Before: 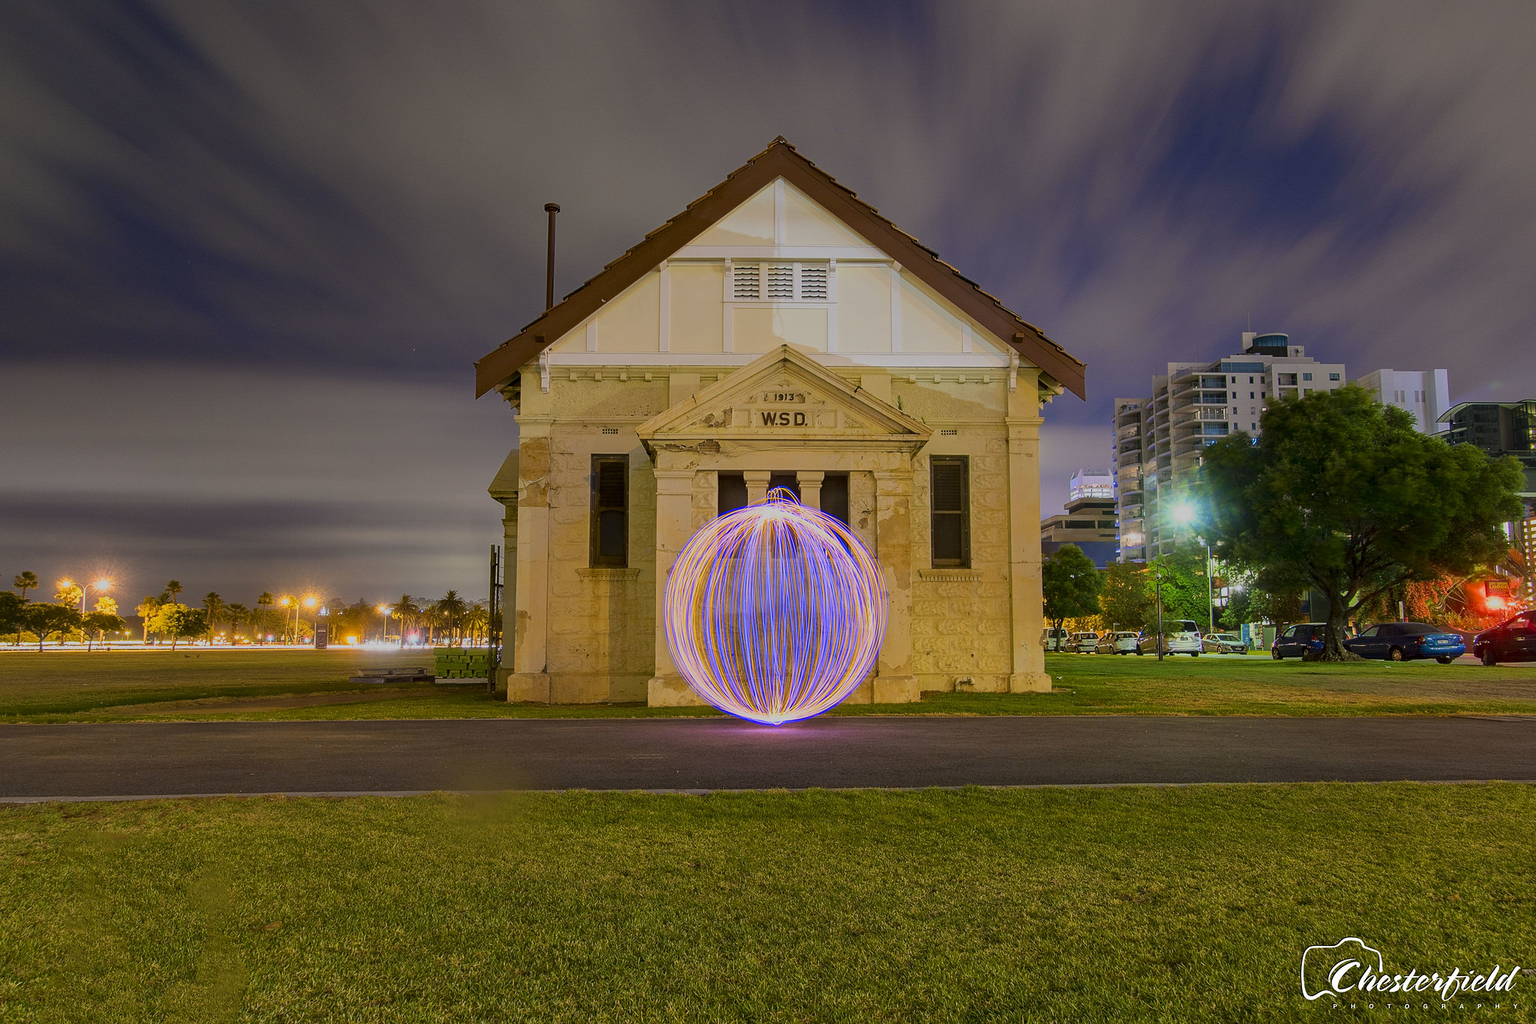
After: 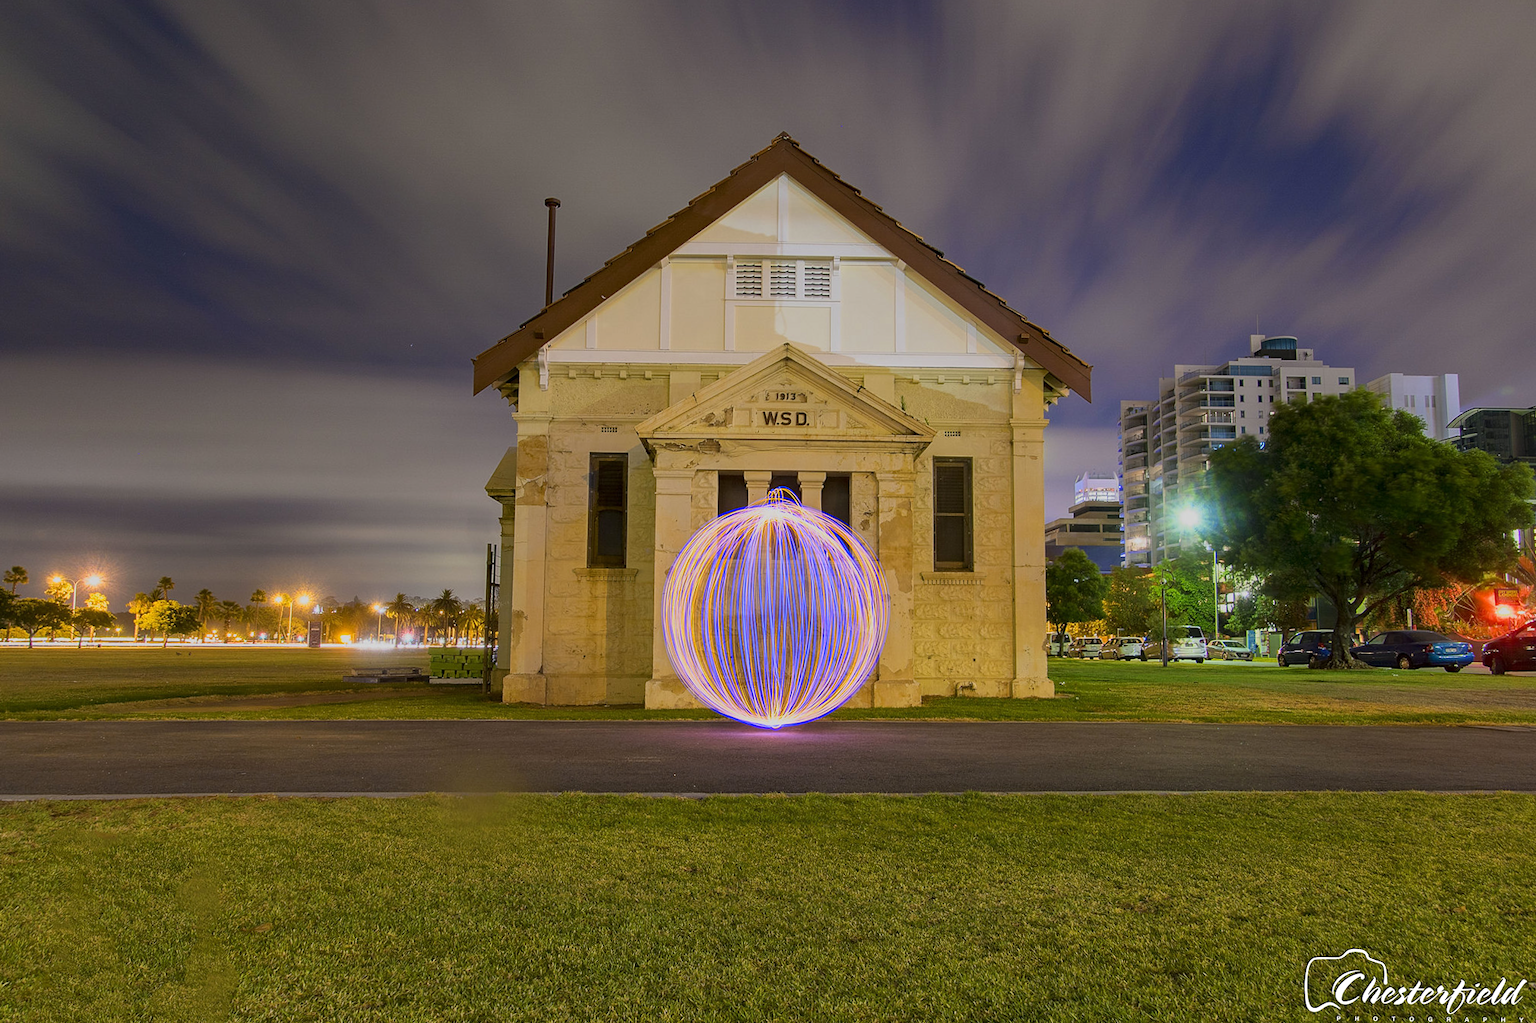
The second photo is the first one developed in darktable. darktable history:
exposure: exposure 0.207 EV, compensate highlight preservation false
levels: mode automatic
crop and rotate: angle -0.5°
